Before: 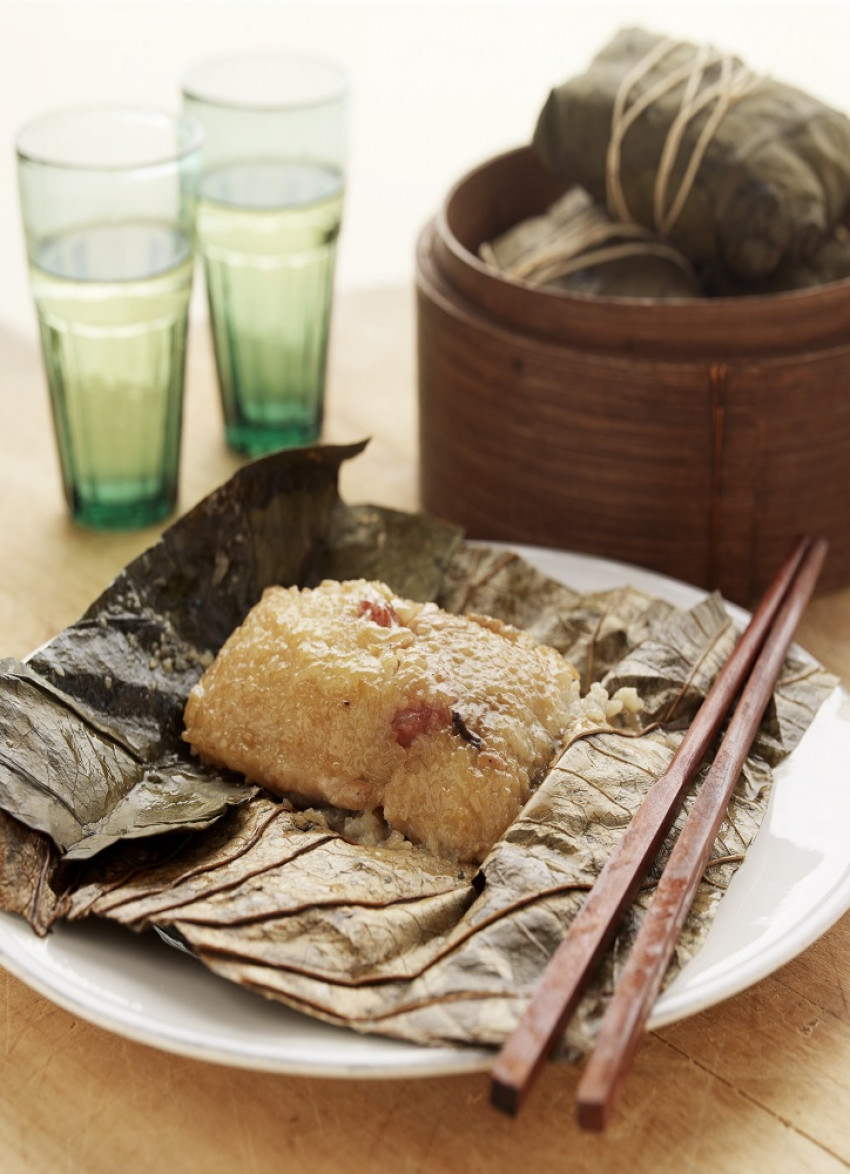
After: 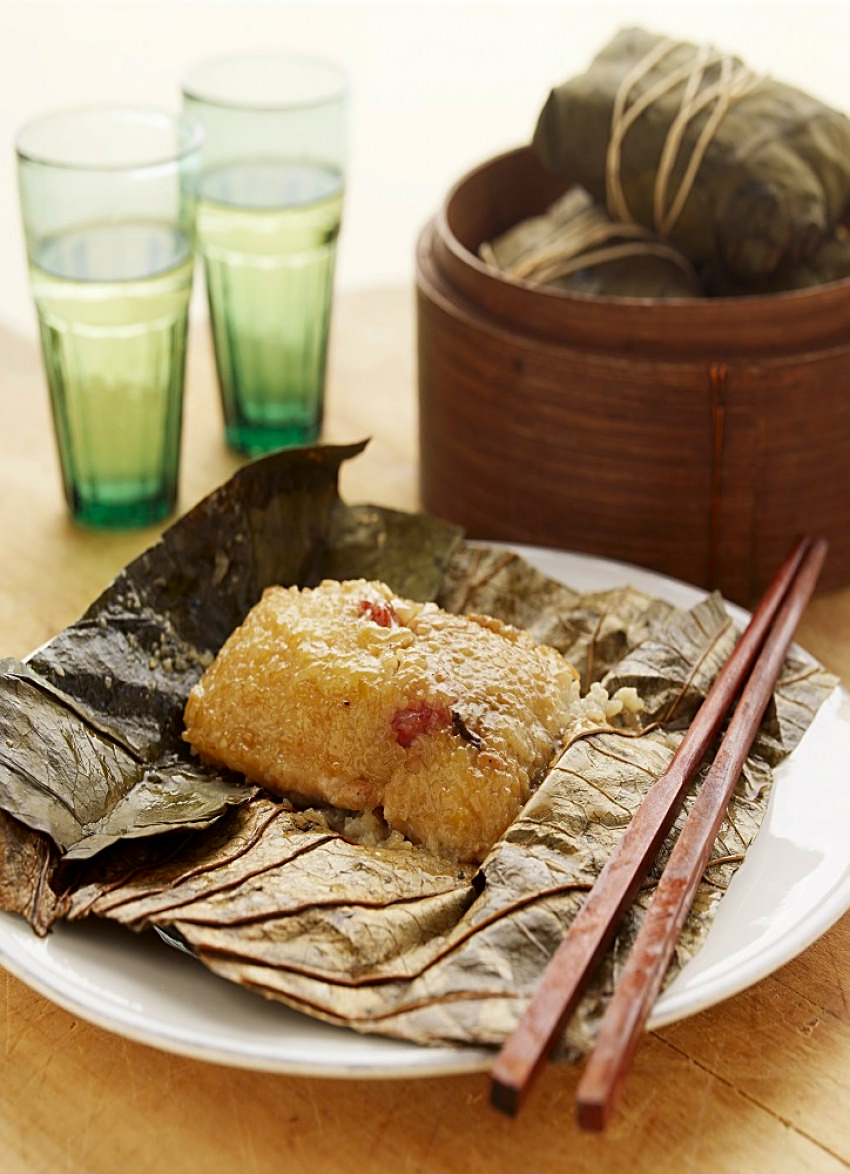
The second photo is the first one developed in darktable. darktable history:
contrast brightness saturation: brightness -0.02, saturation 0.35
sharpen: on, module defaults
